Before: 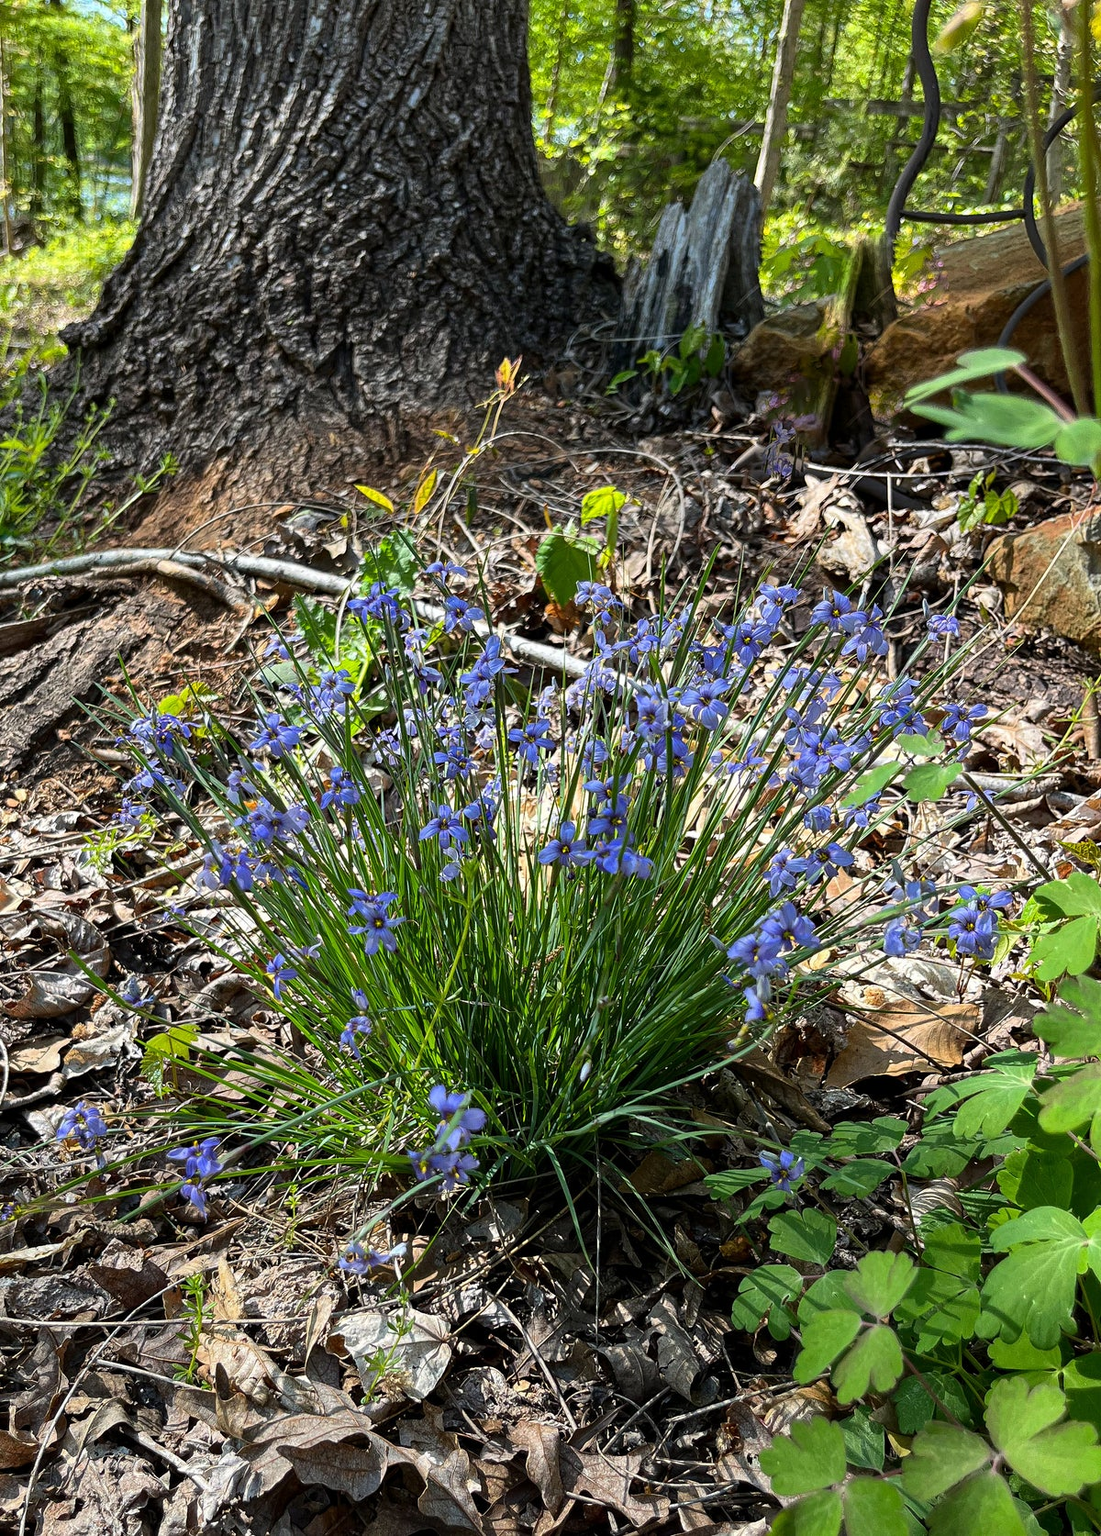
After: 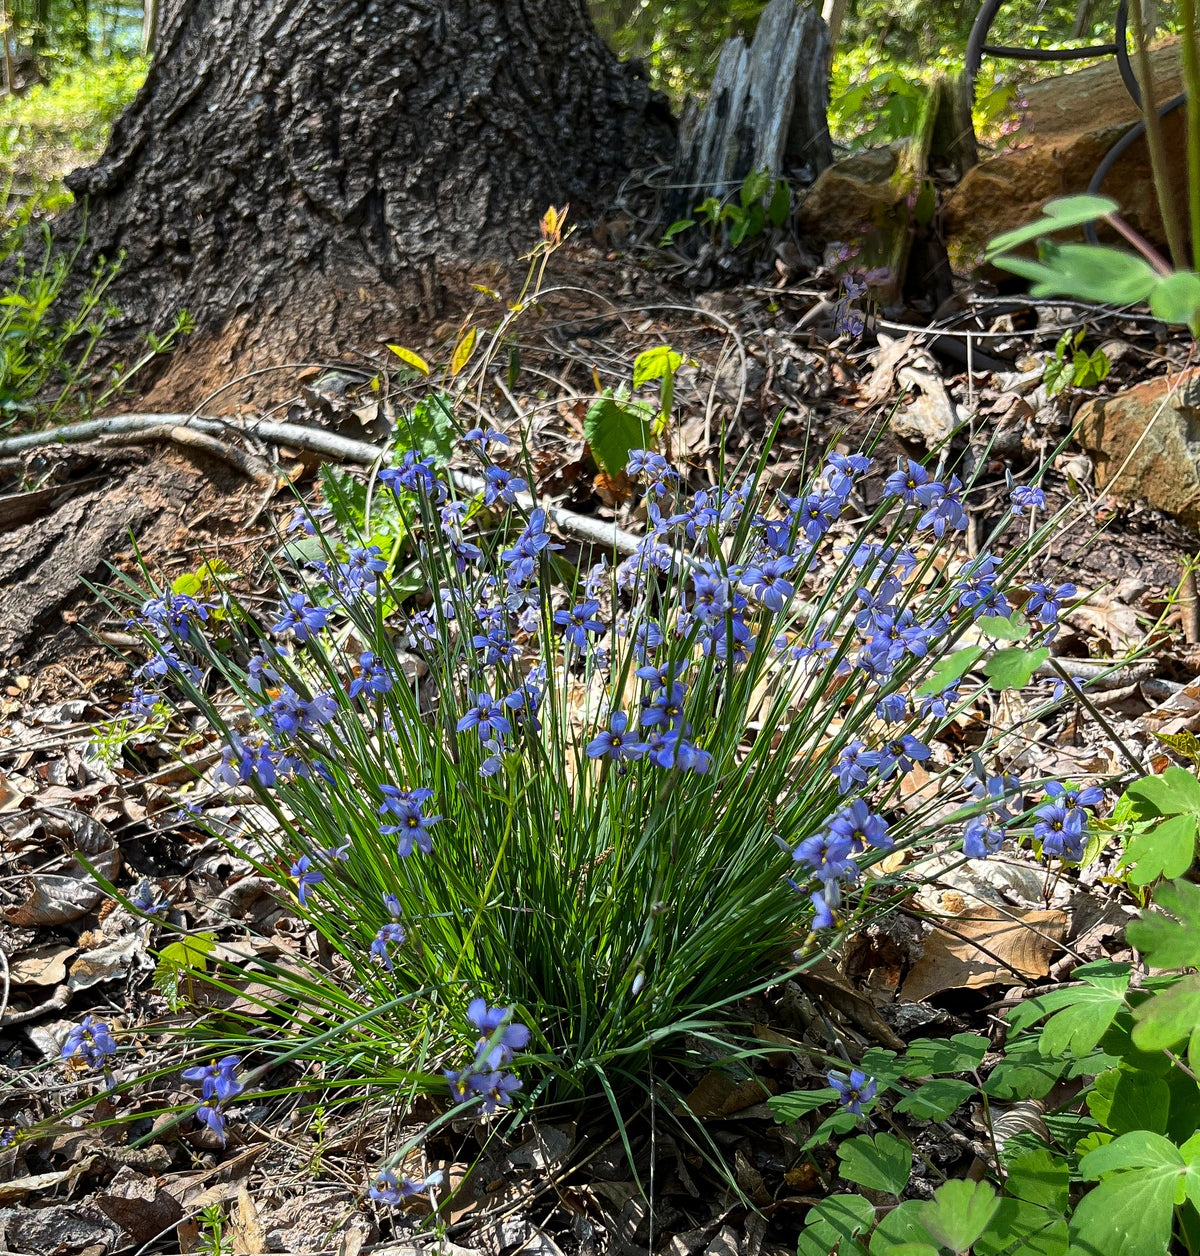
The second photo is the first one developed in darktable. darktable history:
crop: top 11.012%, bottom 13.949%
